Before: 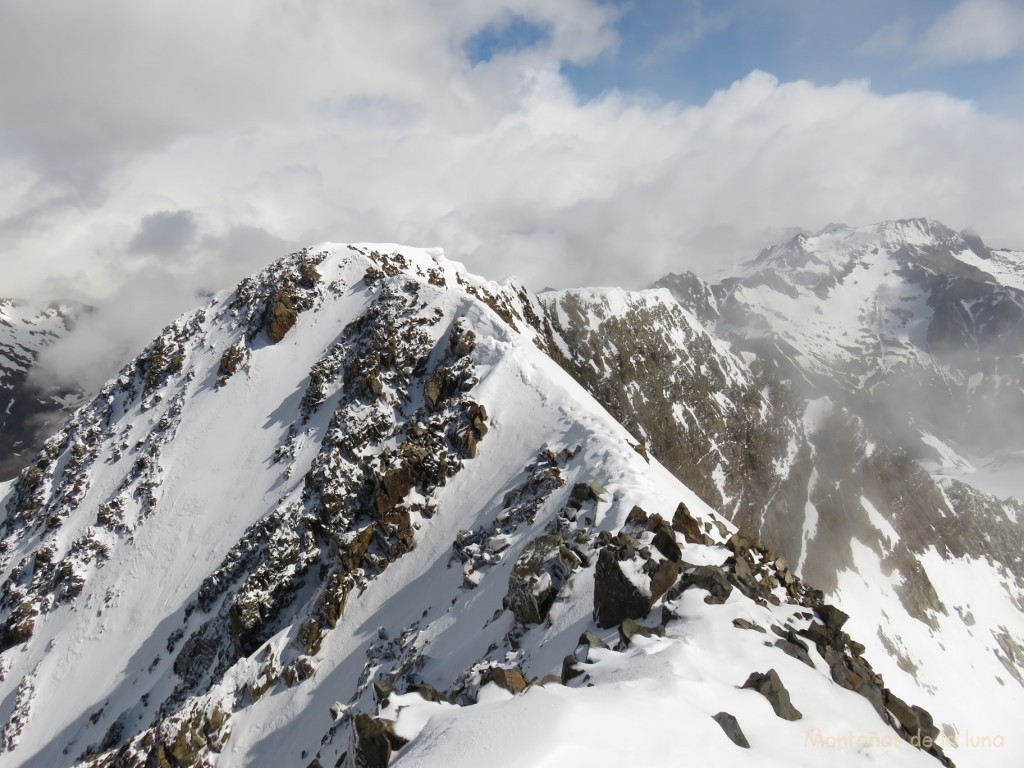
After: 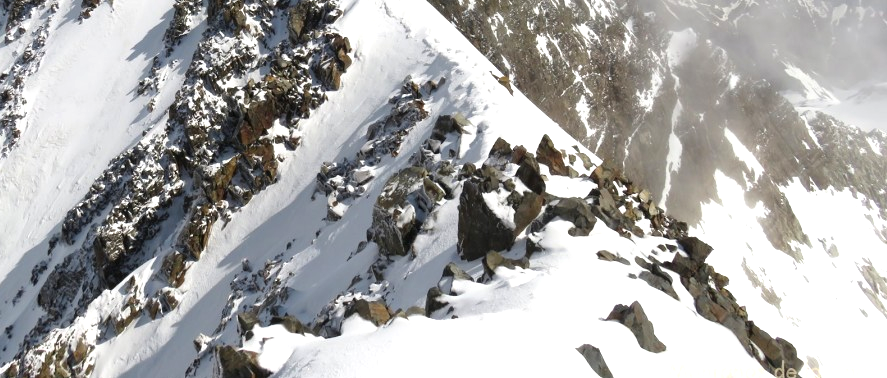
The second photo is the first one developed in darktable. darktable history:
exposure: exposure 0.601 EV, compensate highlight preservation false
crop and rotate: left 13.302%, top 47.955%, bottom 2.8%
